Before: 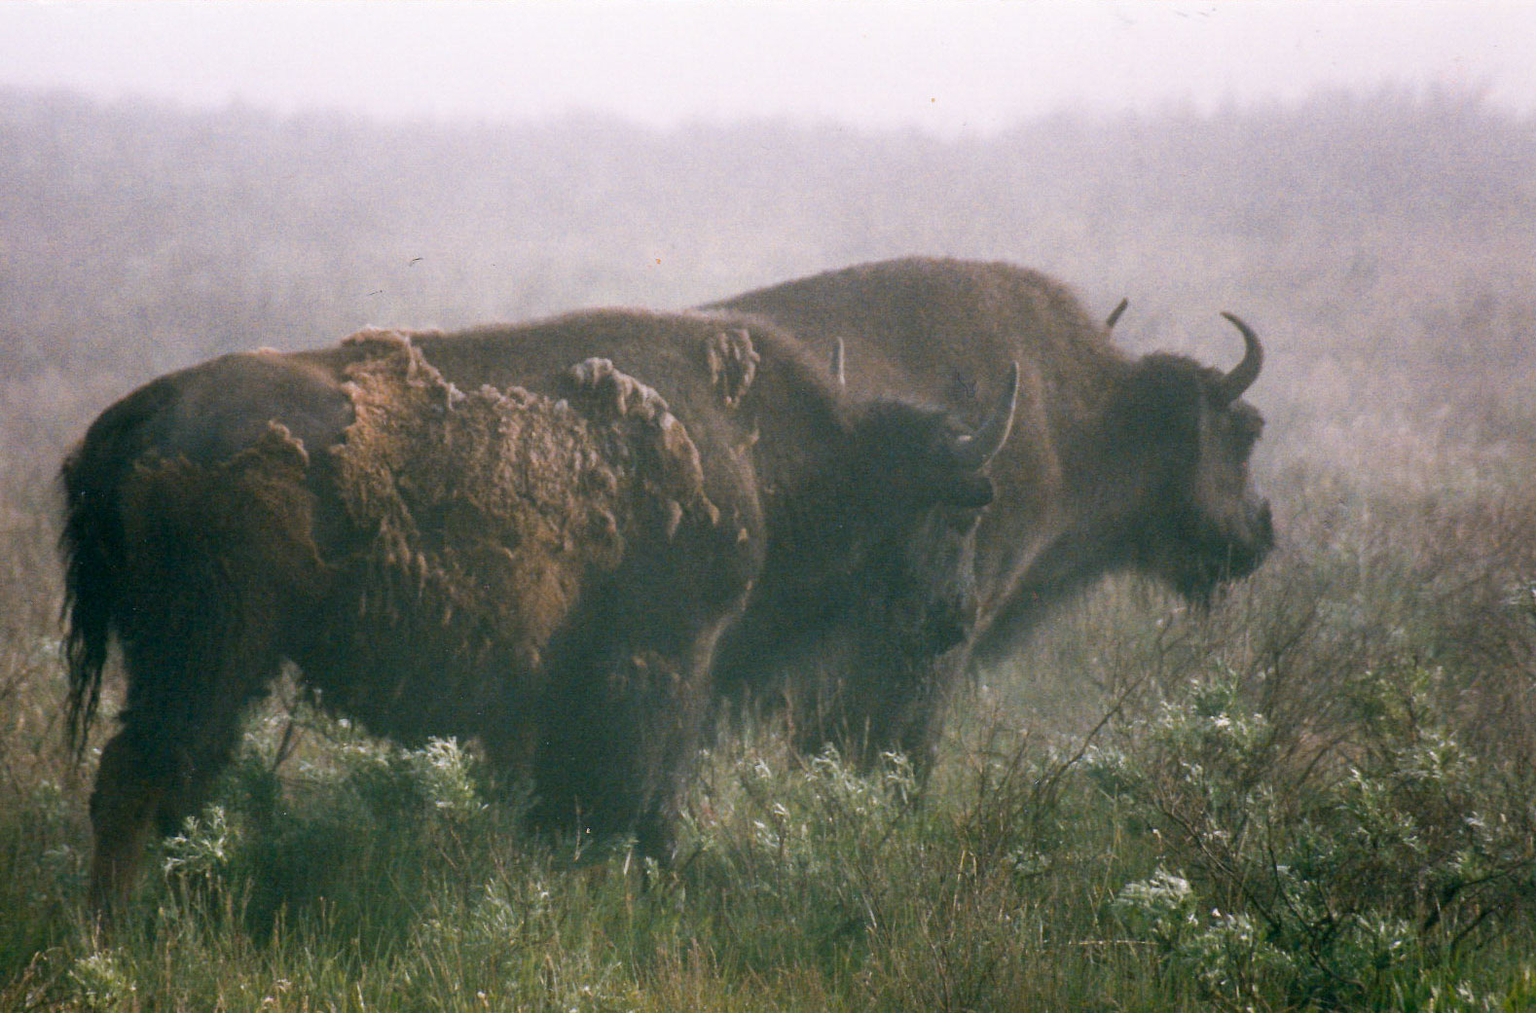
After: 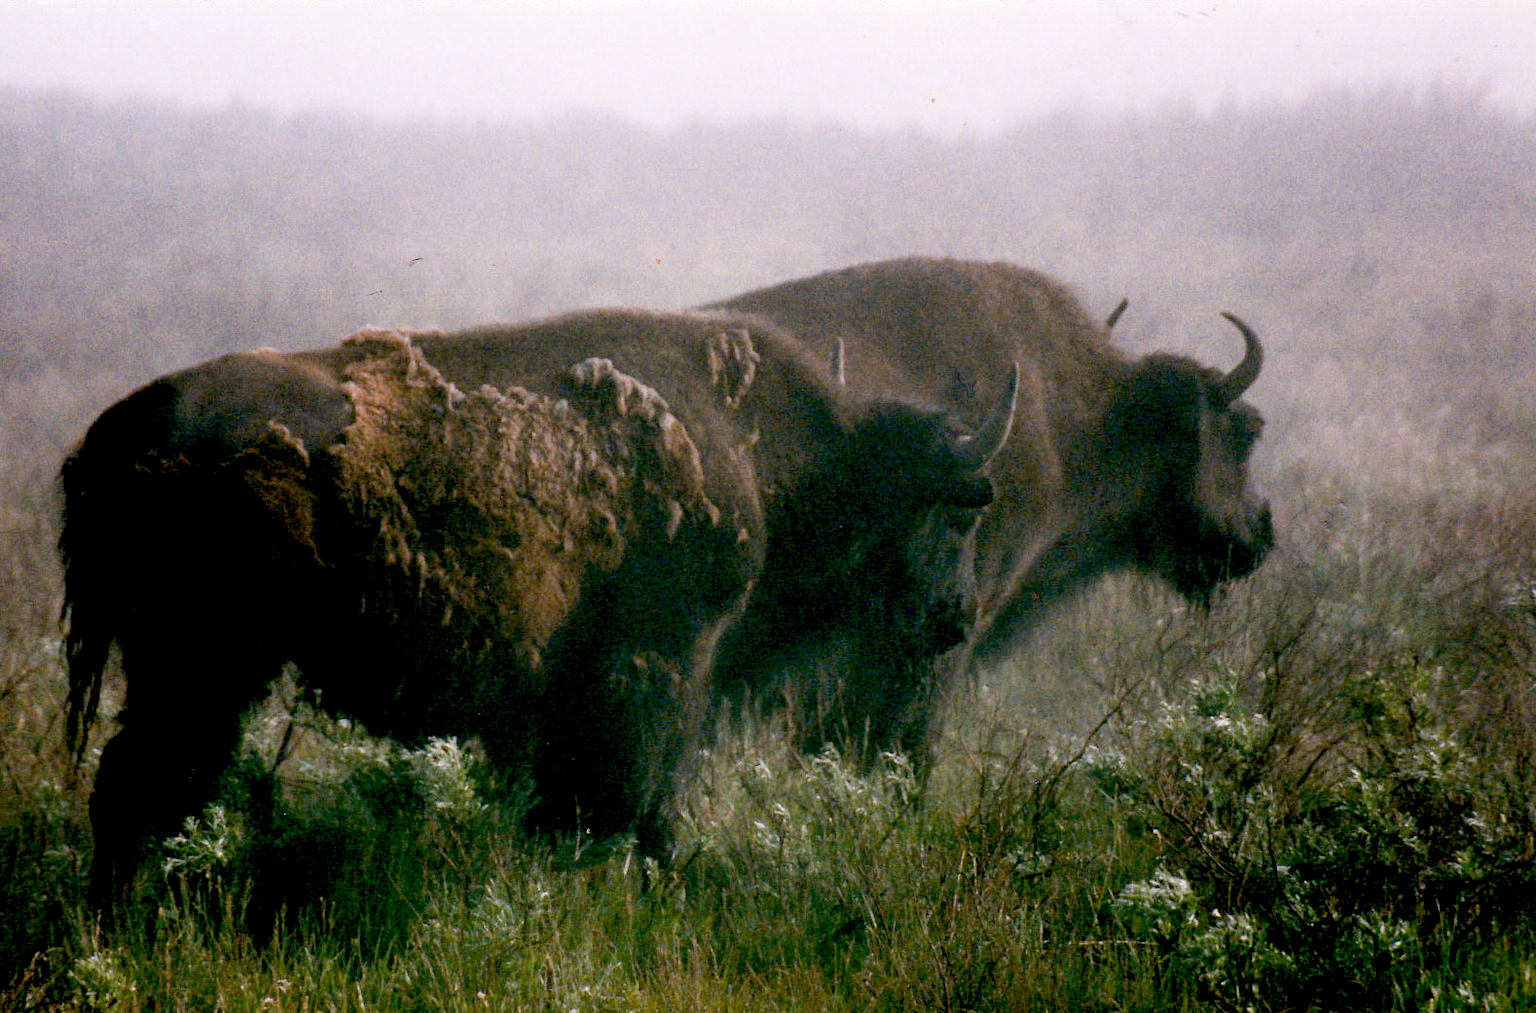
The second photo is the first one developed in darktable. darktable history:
exposure: black level correction 0.048, exposure 0.013 EV, compensate highlight preservation false
